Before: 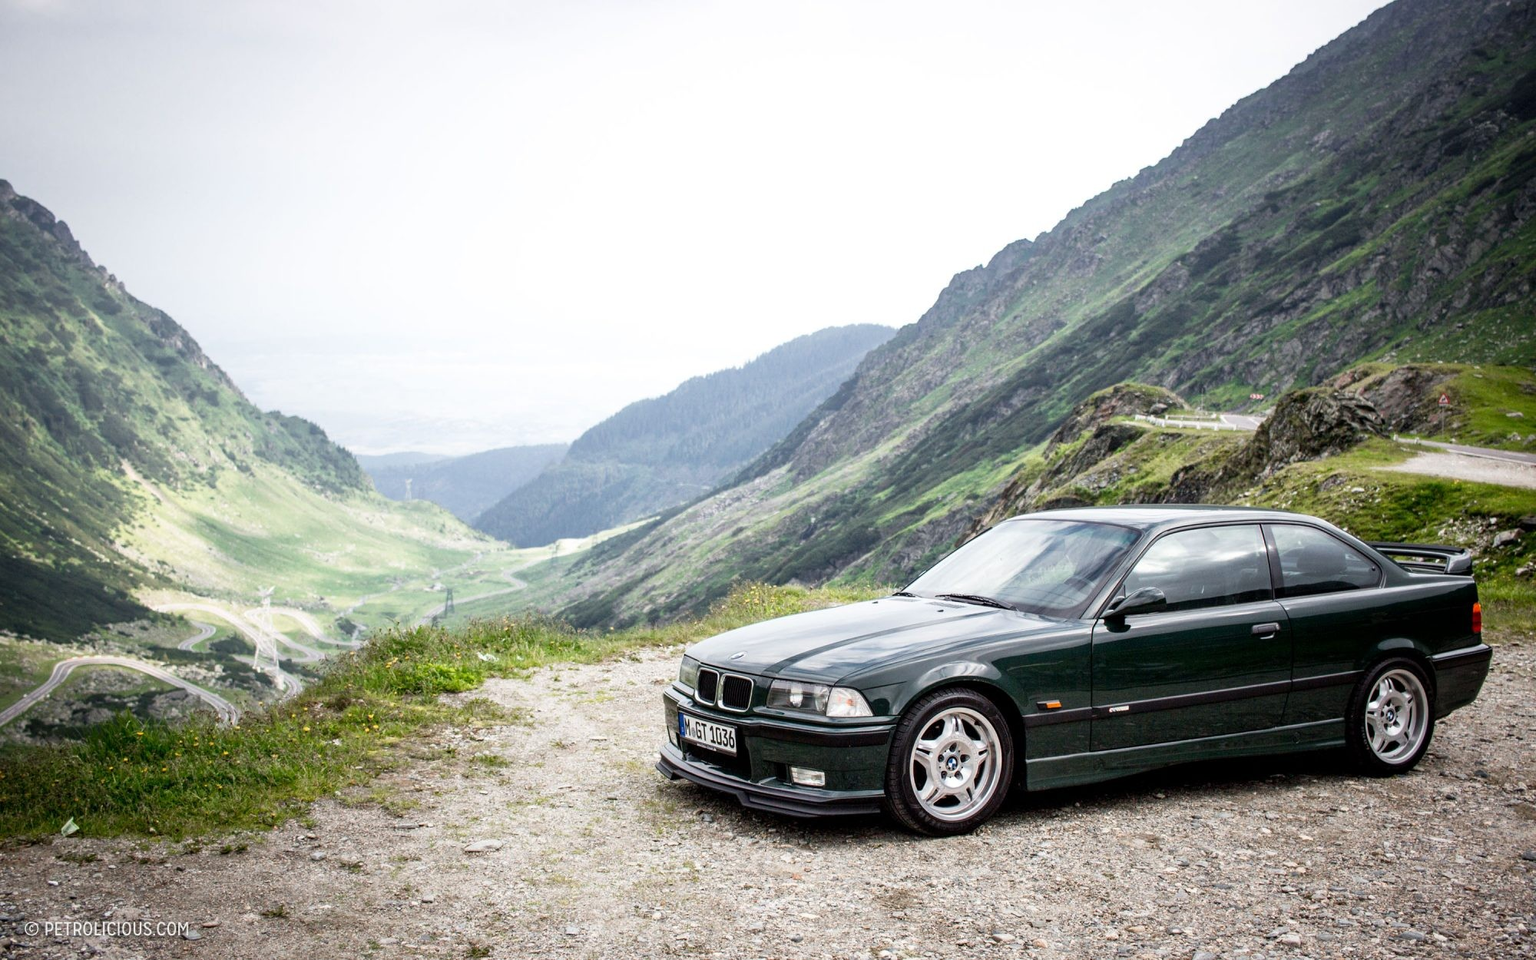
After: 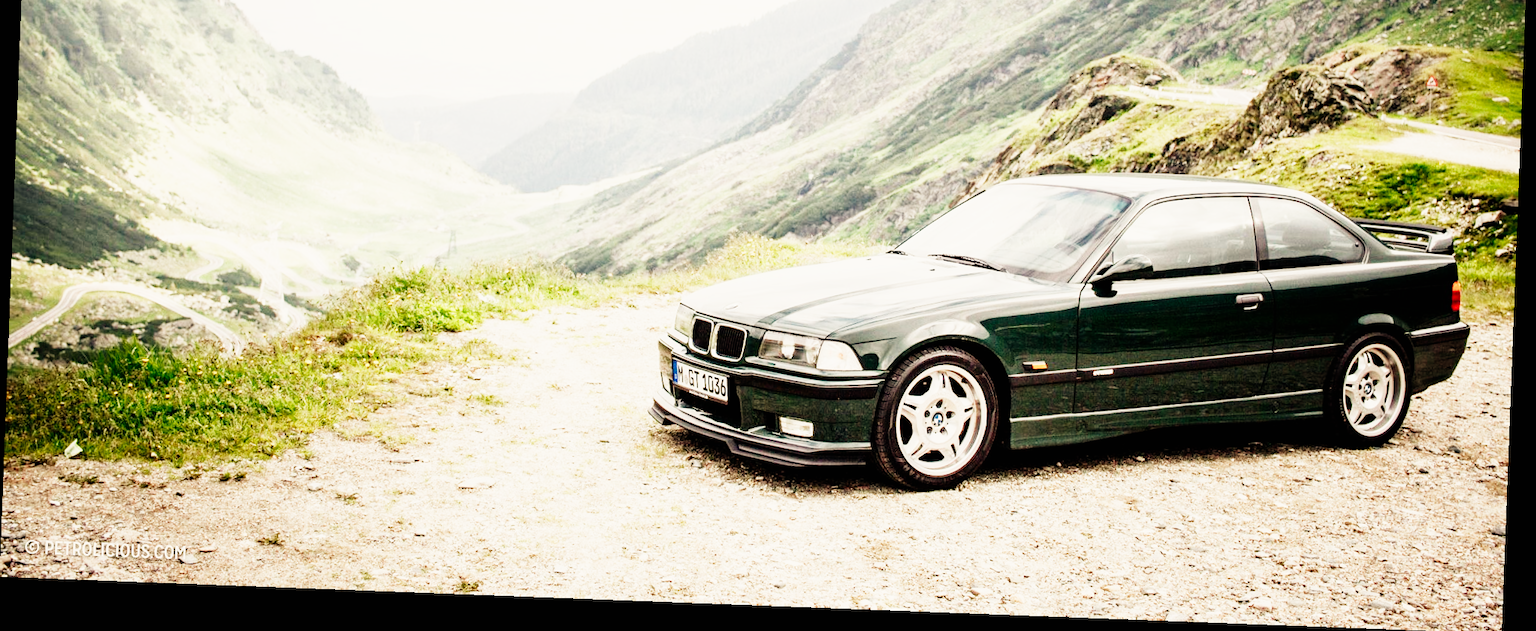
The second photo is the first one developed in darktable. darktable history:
crop and rotate: top 36.435%
white balance: red 1.138, green 0.996, blue 0.812
rotate and perspective: rotation 2.17°, automatic cropping off
exposure: black level correction 0, exposure 1.75 EV, compensate exposure bias true, compensate highlight preservation false
sigmoid: contrast 1.81, skew -0.21, preserve hue 0%, red attenuation 0.1, red rotation 0.035, green attenuation 0.1, green rotation -0.017, blue attenuation 0.15, blue rotation -0.052, base primaries Rec2020
